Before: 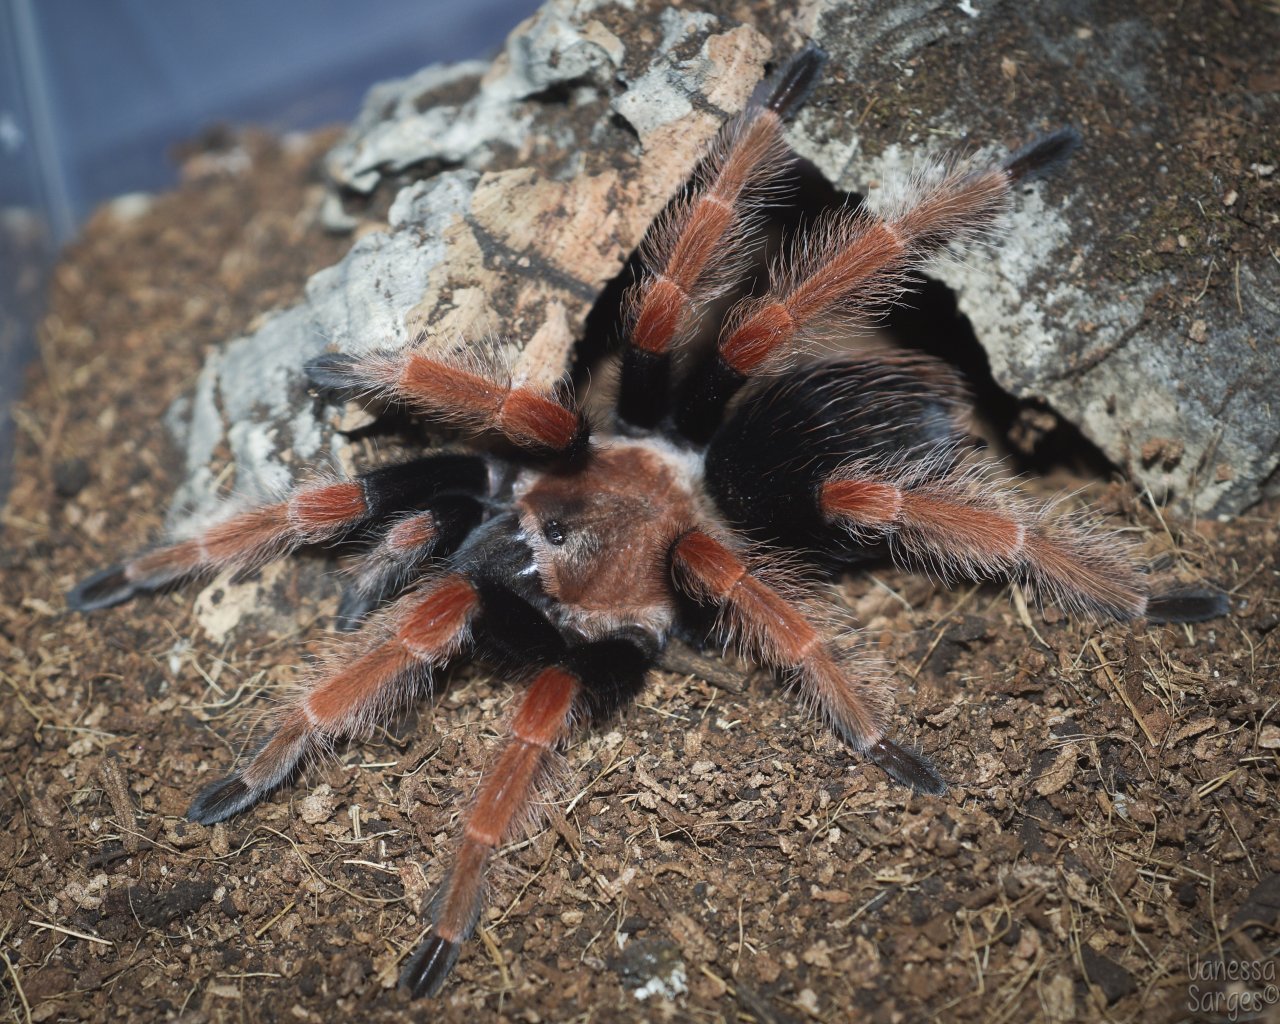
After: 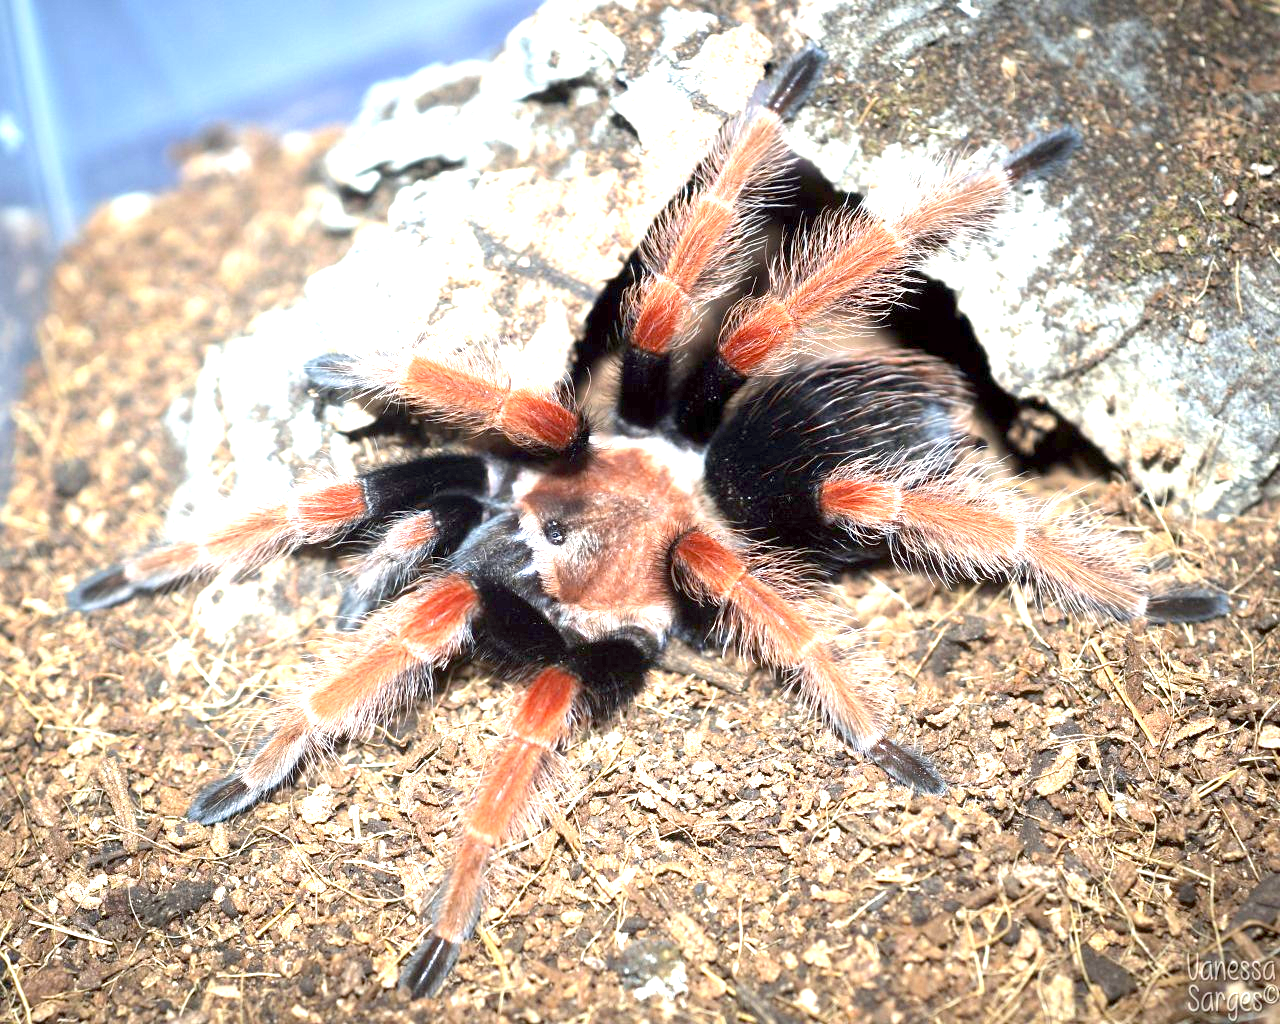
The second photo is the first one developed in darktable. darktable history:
exposure: black level correction 0.005, exposure 2.084 EV, compensate highlight preservation false
contrast brightness saturation: contrast 0.1, brightness 0.03, saturation 0.09
